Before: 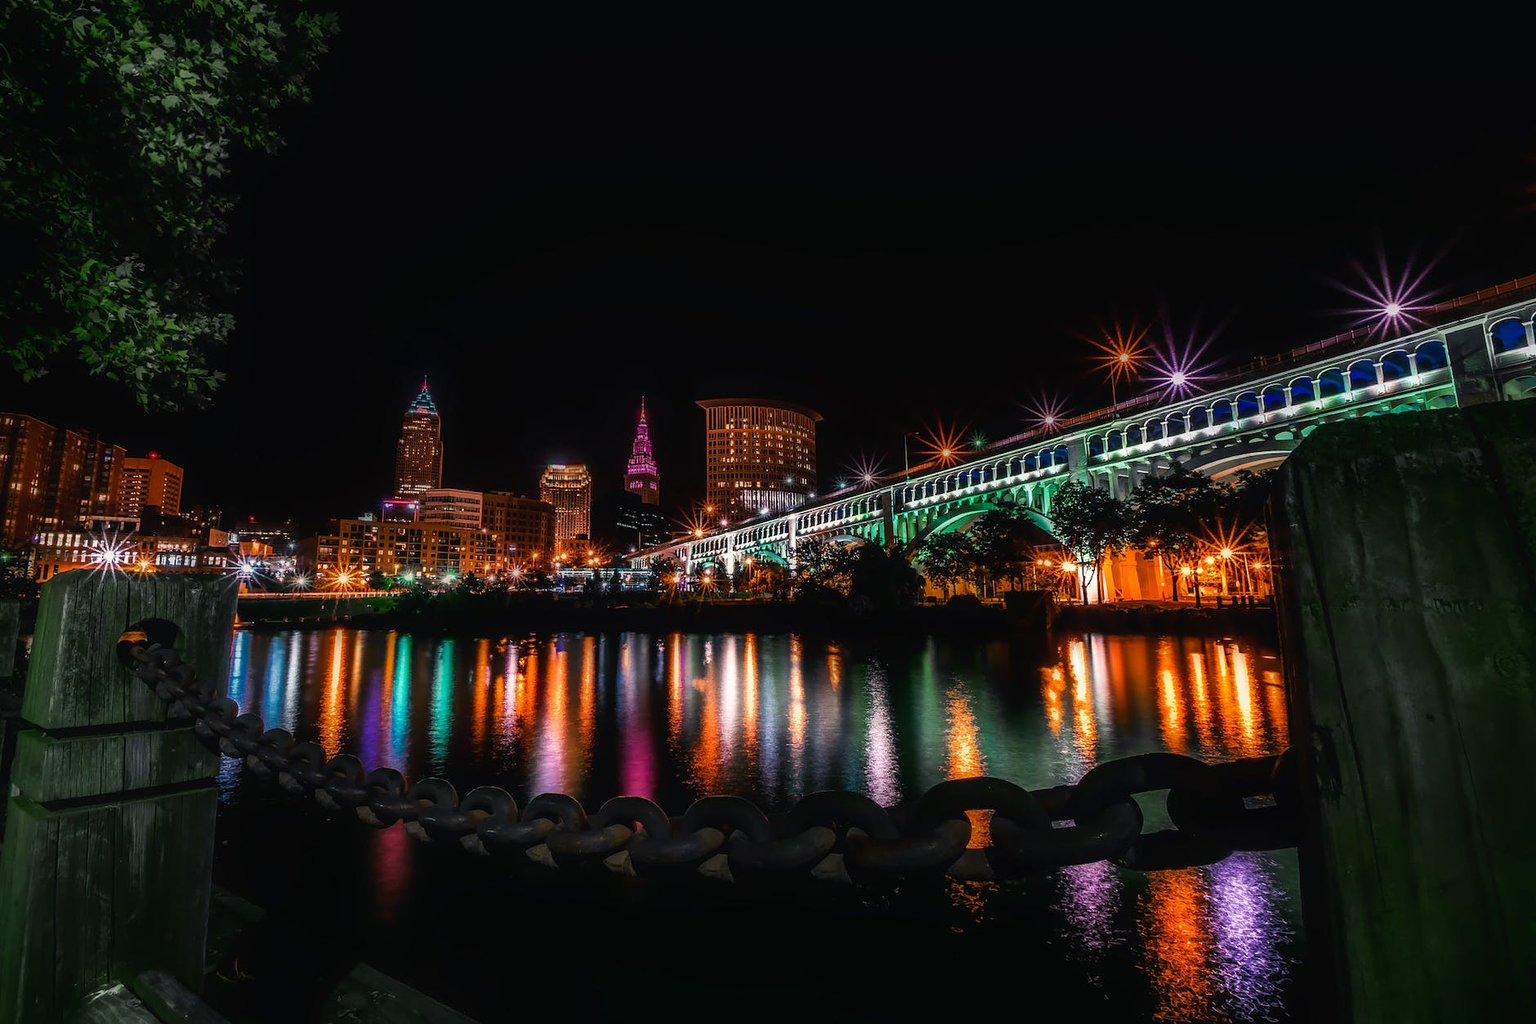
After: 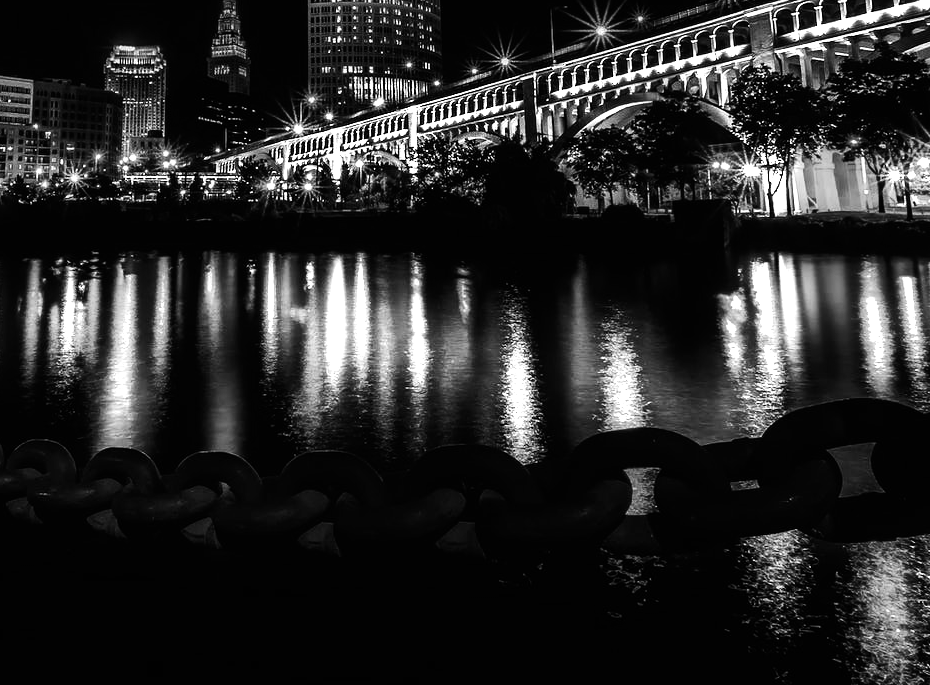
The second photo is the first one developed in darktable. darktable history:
crop: left 29.672%, top 41.786%, right 20.851%, bottom 3.487%
tone equalizer: -8 EV -1.08 EV, -7 EV -1.01 EV, -6 EV -0.867 EV, -5 EV -0.578 EV, -3 EV 0.578 EV, -2 EV 0.867 EV, -1 EV 1.01 EV, +0 EV 1.08 EV, edges refinement/feathering 500, mask exposure compensation -1.57 EV, preserve details no
color balance: contrast 10%
monochrome: a -74.22, b 78.2
